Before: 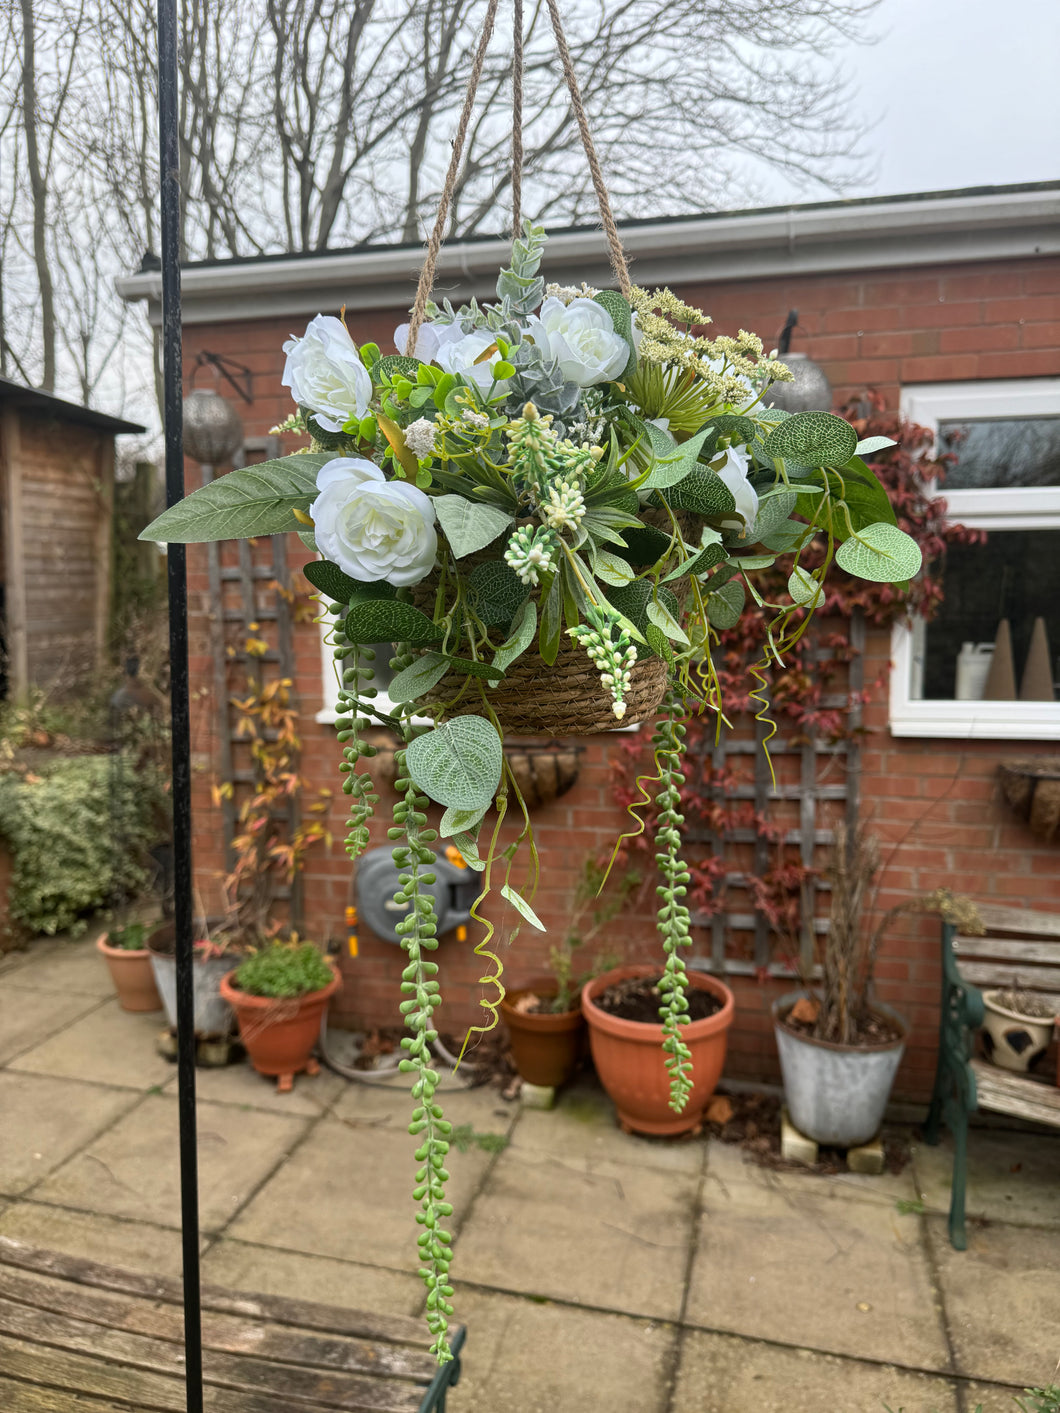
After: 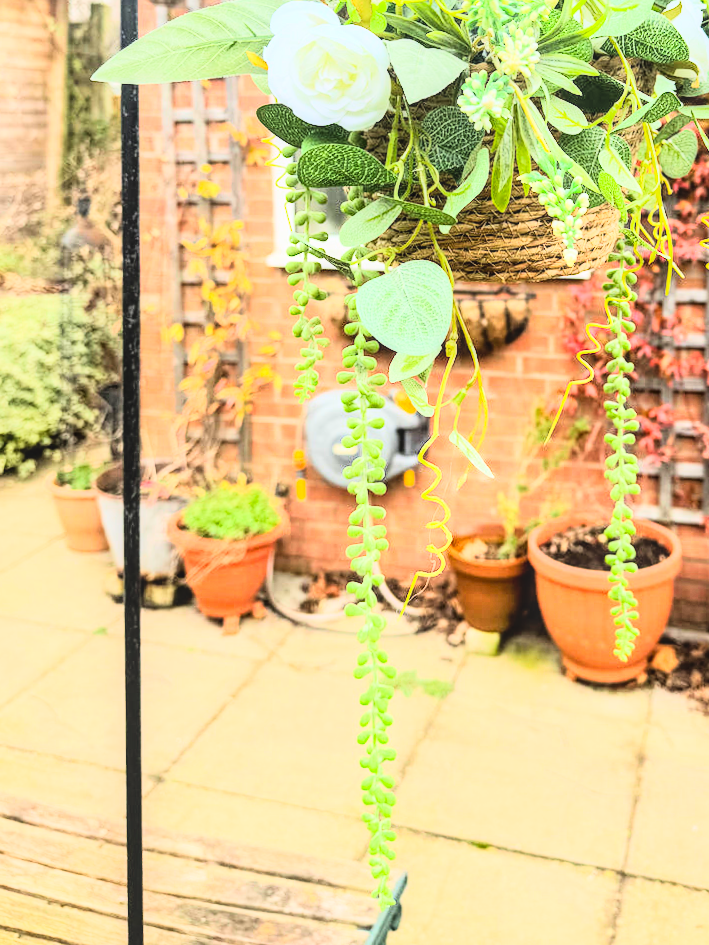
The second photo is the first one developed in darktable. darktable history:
exposure: black level correction 0, exposure 1.625 EV, compensate exposure bias true, compensate highlight preservation false
rgb curve: curves: ch0 [(0, 0) (0.21, 0.15) (0.24, 0.21) (0.5, 0.75) (0.75, 0.96) (0.89, 0.99) (1, 1)]; ch1 [(0, 0.02) (0.21, 0.13) (0.25, 0.2) (0.5, 0.67) (0.75, 0.9) (0.89, 0.97) (1, 1)]; ch2 [(0, 0.02) (0.21, 0.13) (0.25, 0.2) (0.5, 0.67) (0.75, 0.9) (0.89, 0.97) (1, 1)], compensate middle gray true
crop and rotate: angle -0.82°, left 3.85%, top 31.828%, right 27.992%
local contrast: on, module defaults
contrast brightness saturation: contrast -0.1, brightness 0.05, saturation 0.08
